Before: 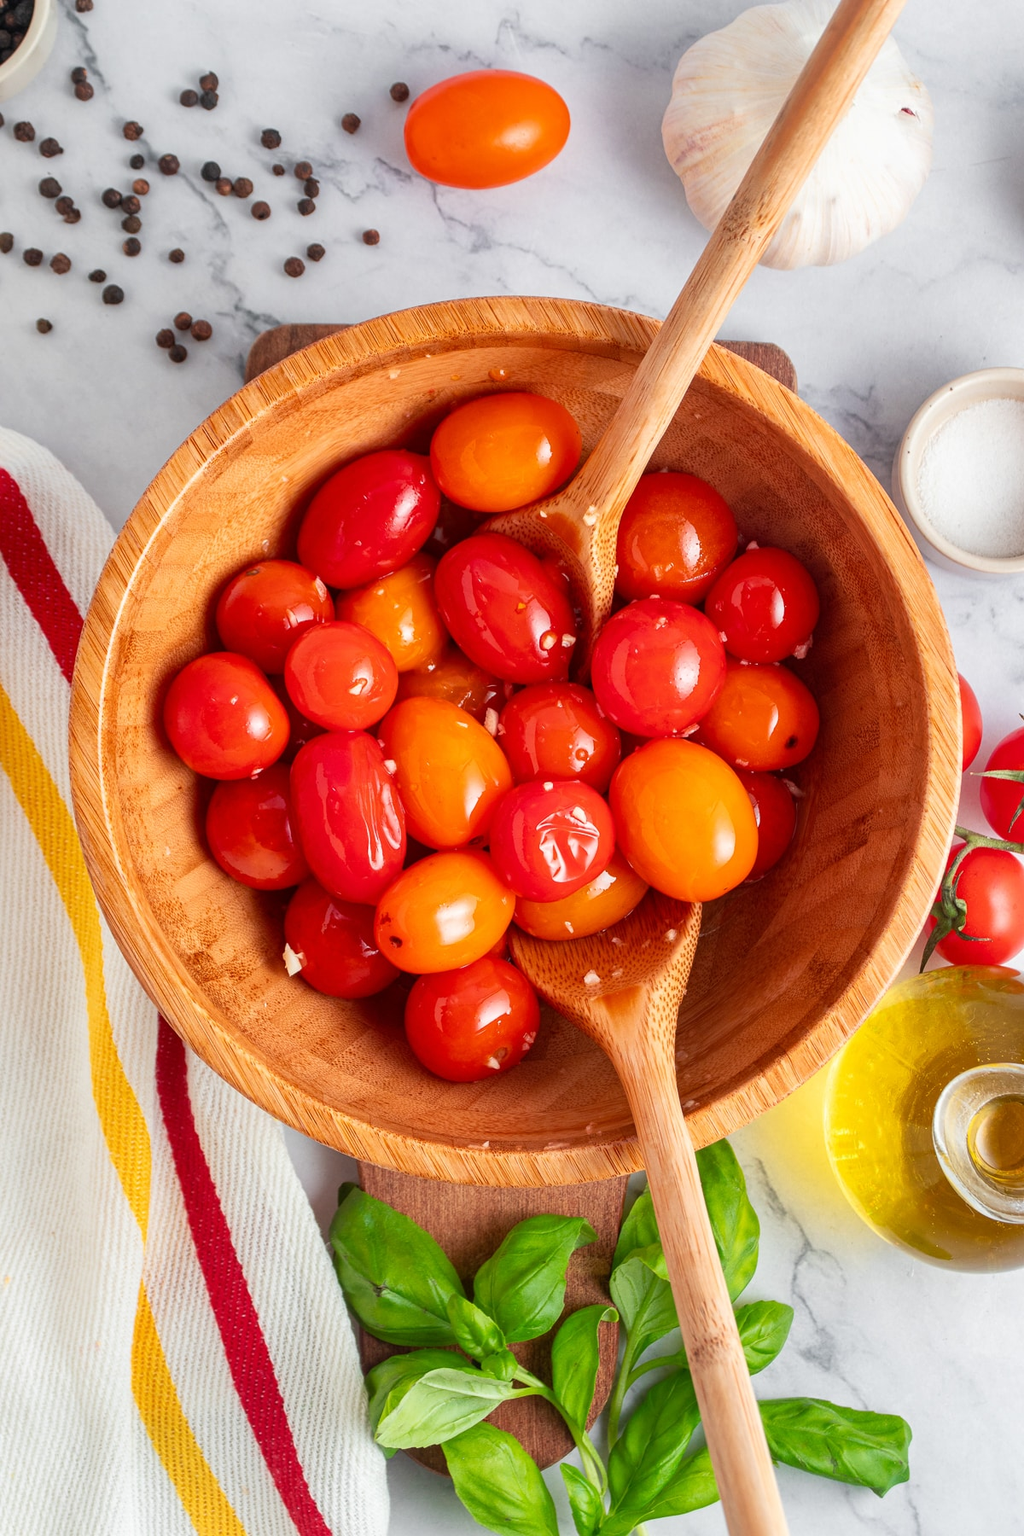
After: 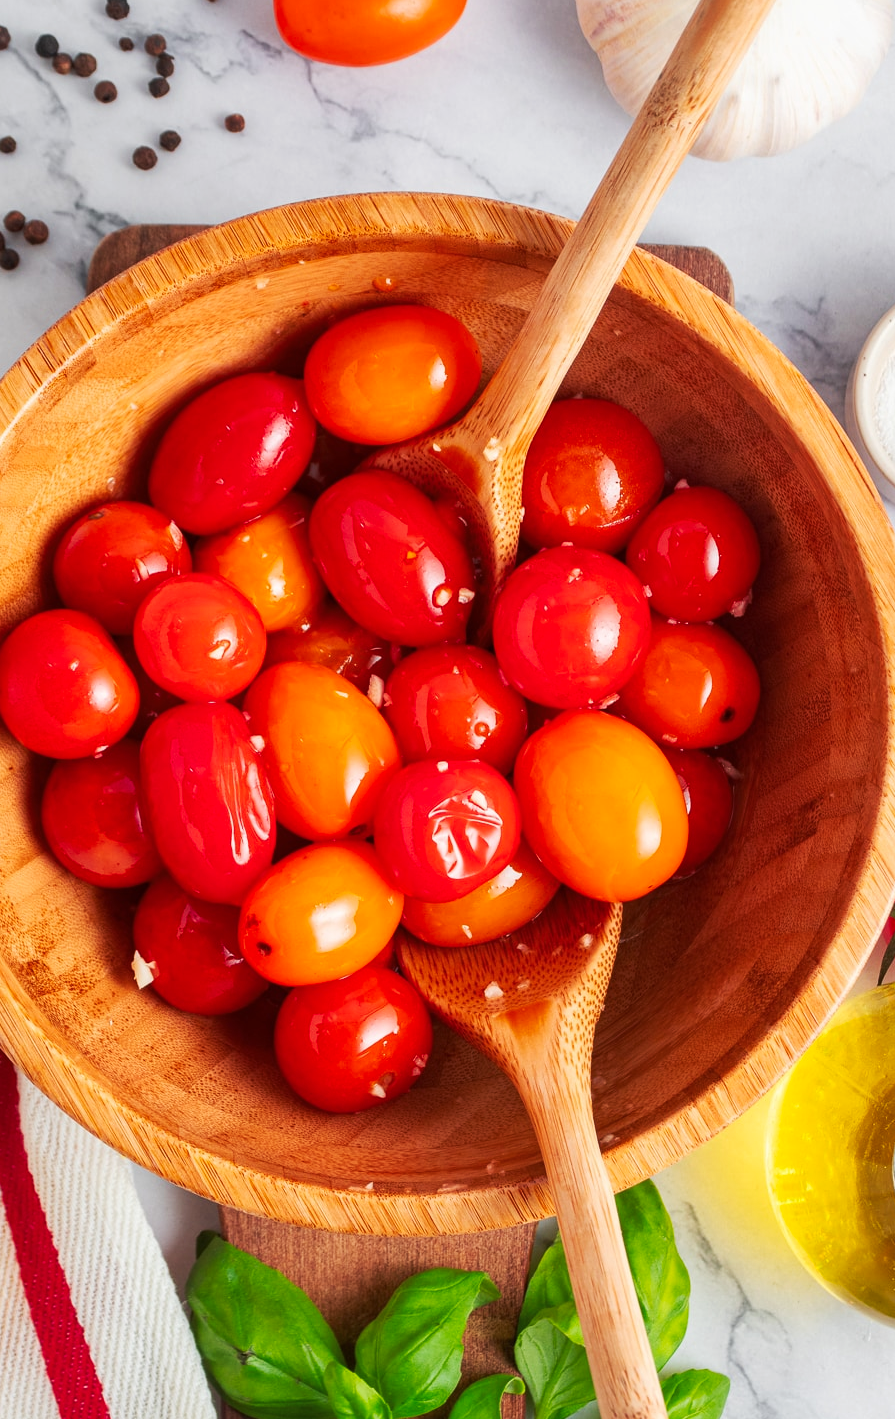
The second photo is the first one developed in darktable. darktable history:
tone curve: curves: ch0 [(0, 0) (0.339, 0.306) (0.687, 0.706) (1, 1)], preserve colors none
crop: left 16.71%, top 8.666%, right 8.66%, bottom 12.473%
